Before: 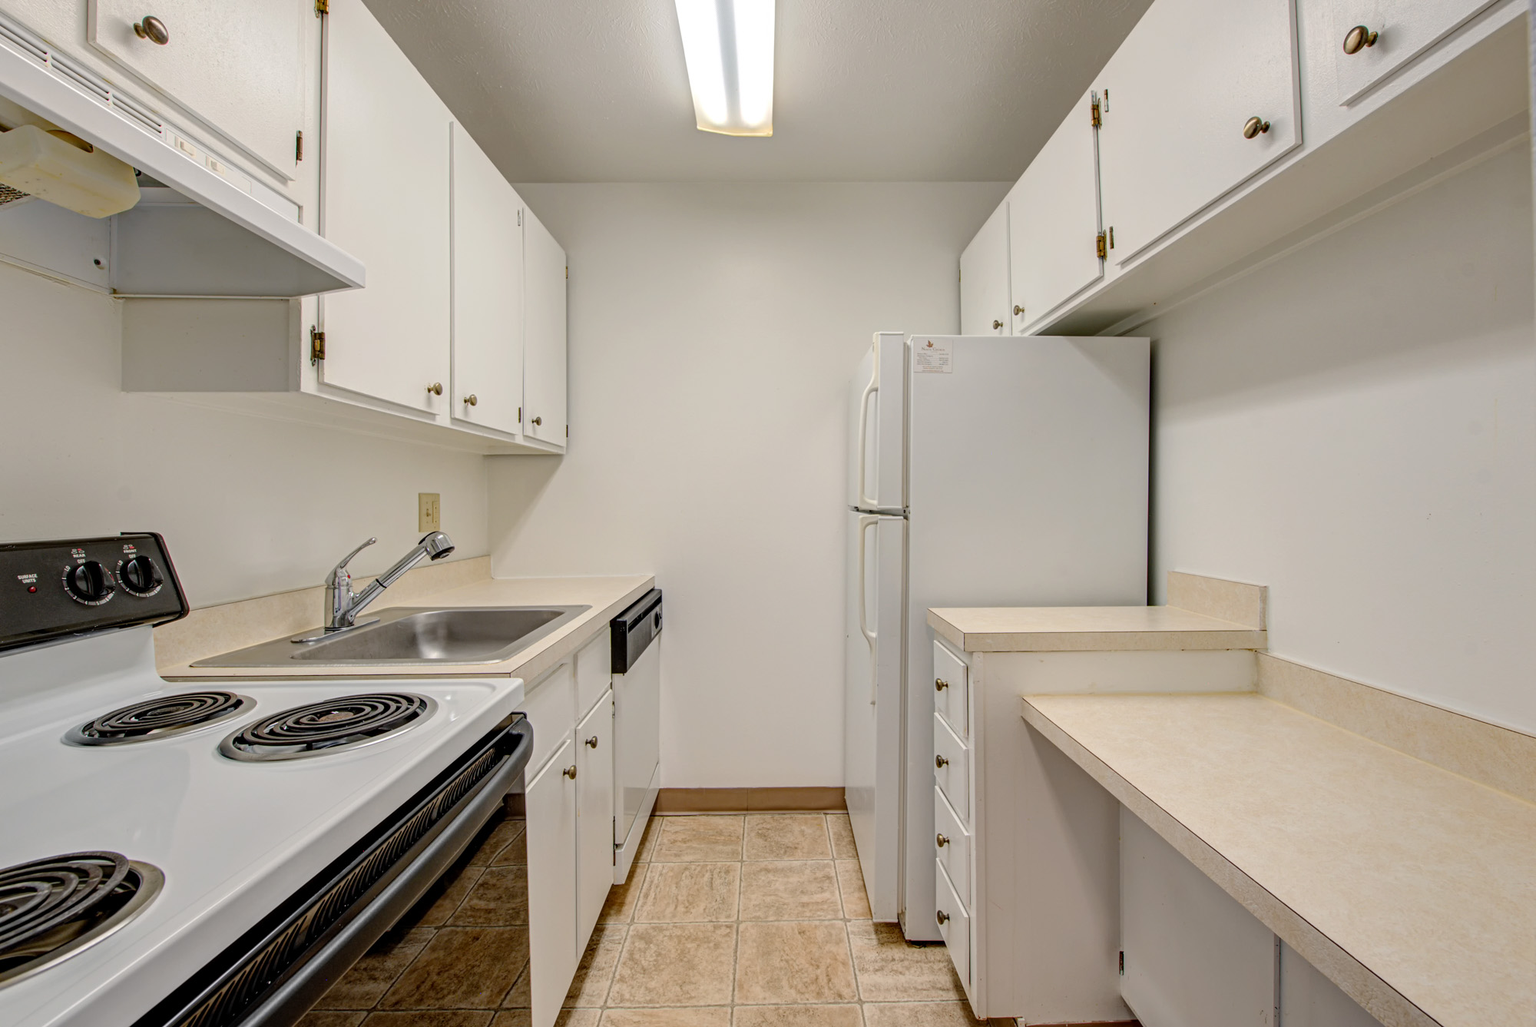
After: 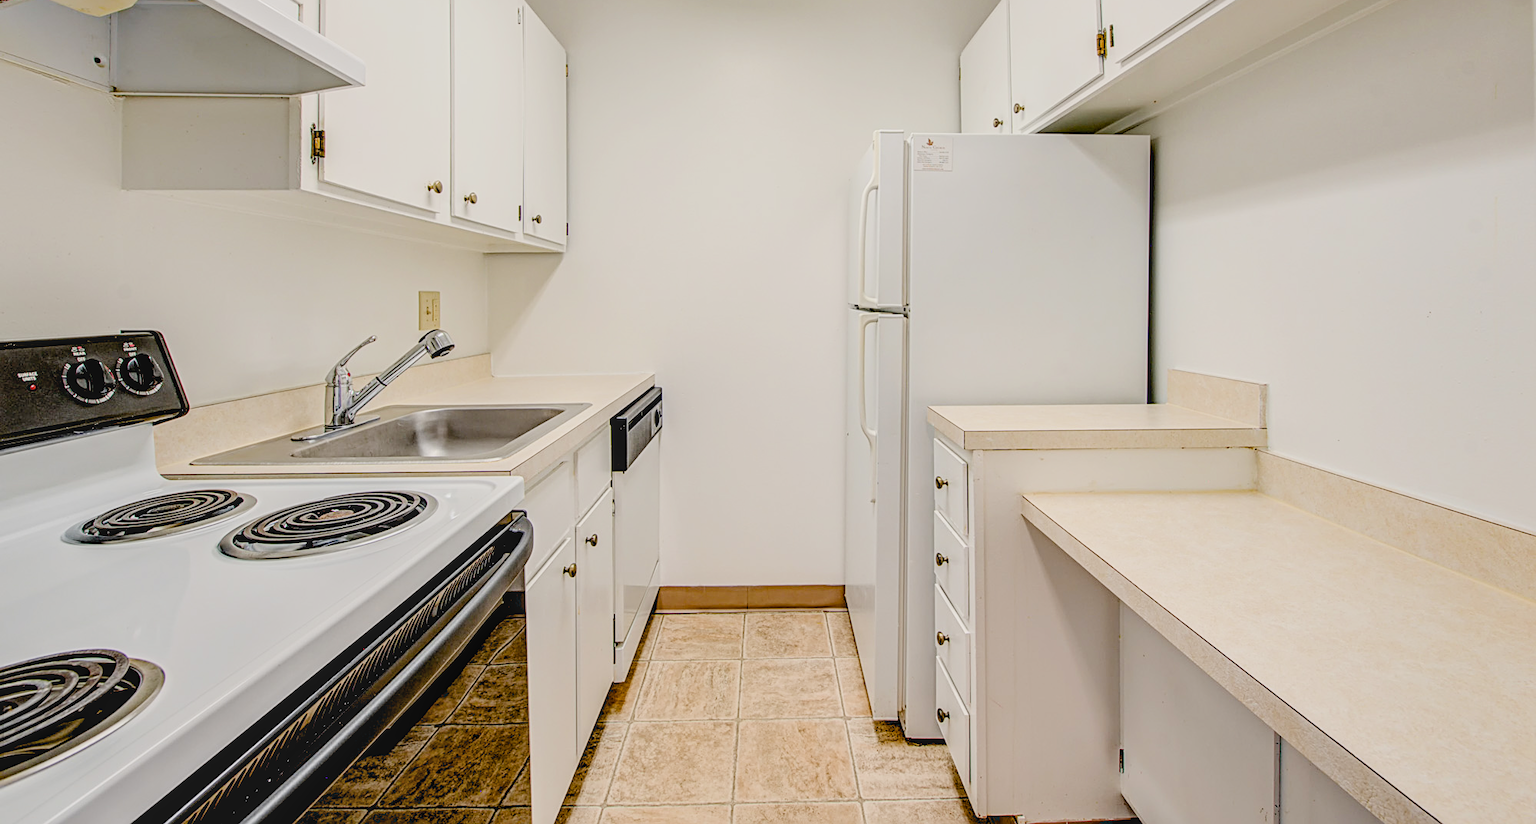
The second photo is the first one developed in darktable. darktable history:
filmic rgb: black relative exposure -6.66 EV, white relative exposure 4.56 EV, hardness 3.23
exposure: black level correction 0.014, exposure 1.771 EV, compensate exposure bias true, compensate highlight preservation false
local contrast: detail 130%
crop and rotate: top 19.677%
sharpen: on, module defaults
contrast brightness saturation: contrast -0.12
